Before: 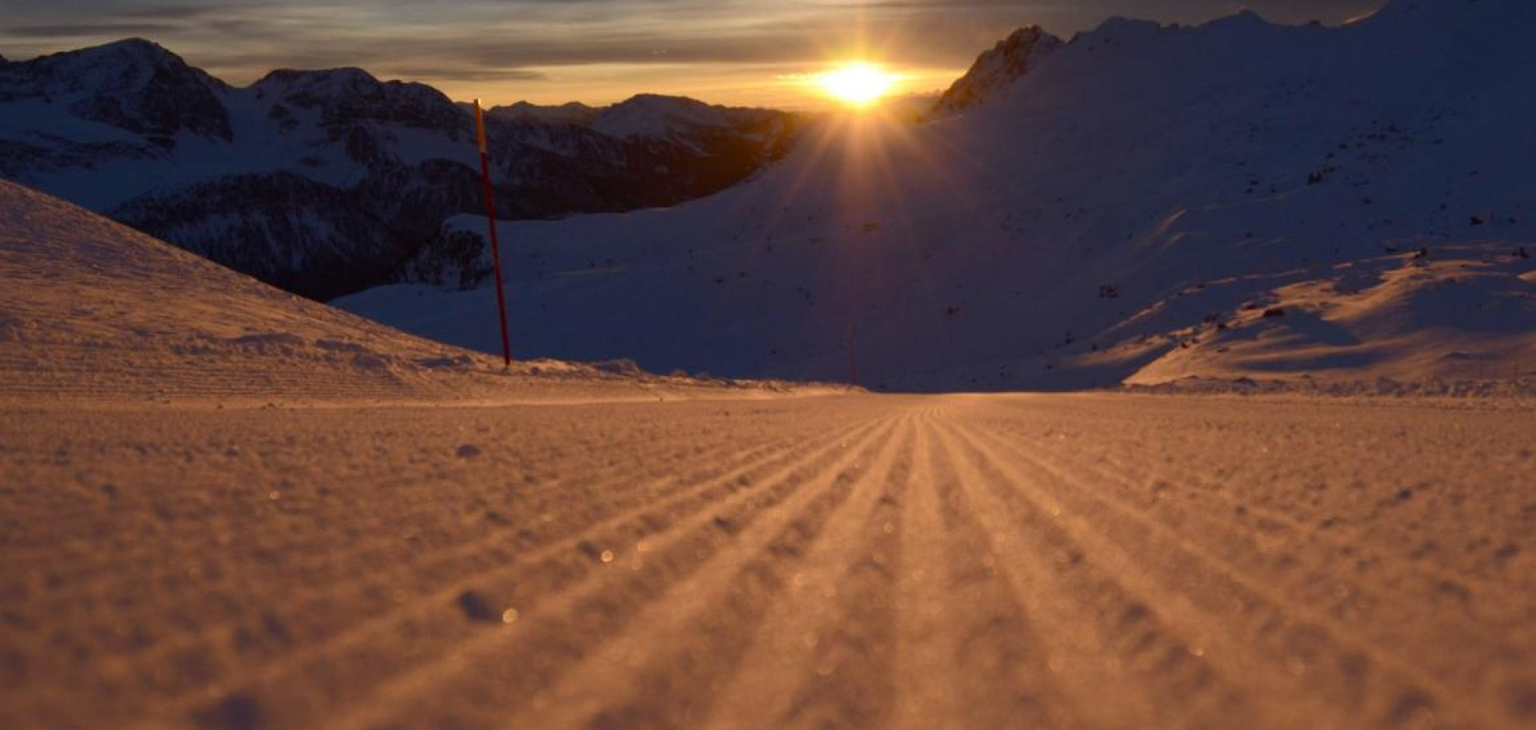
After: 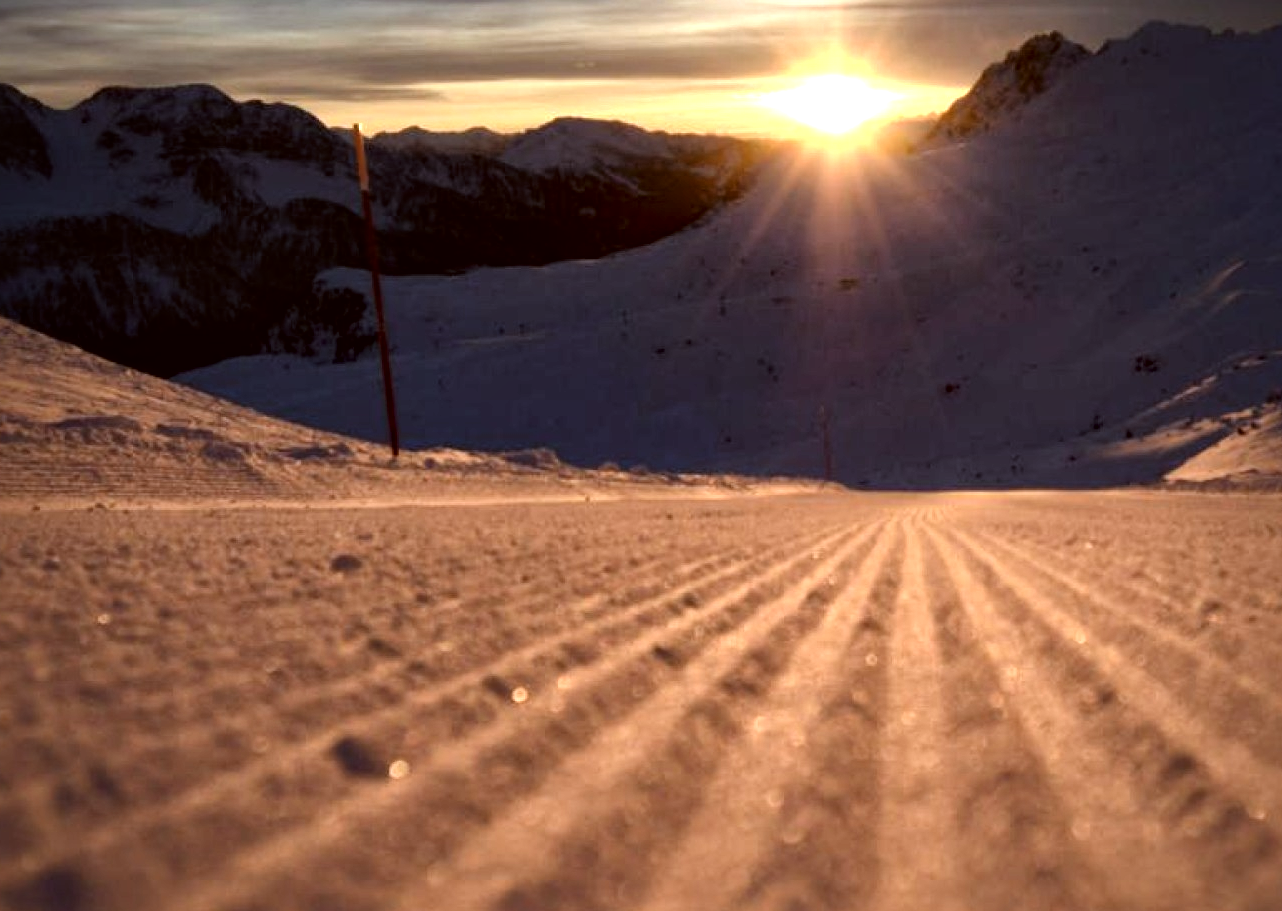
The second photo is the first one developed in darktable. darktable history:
crop and rotate: left 12.483%, right 20.716%
color correction: highlights a* -3.65, highlights b* -6.39, shadows a* 2.99, shadows b* 5.12
tone equalizer: -8 EV -1.09 EV, -7 EV -1.05 EV, -6 EV -0.855 EV, -5 EV -0.607 EV, -3 EV 0.573 EV, -2 EV 0.847 EV, -1 EV 1.01 EV, +0 EV 1.08 EV, smoothing 1
local contrast: mode bilateral grid, contrast 20, coarseness 50, detail 171%, midtone range 0.2
contrast brightness saturation: contrast -0.08, brightness -0.043, saturation -0.111
vignetting: fall-off start 73.89%, brightness -0.369, saturation 0.009
levels: levels [0.016, 0.5, 0.996]
